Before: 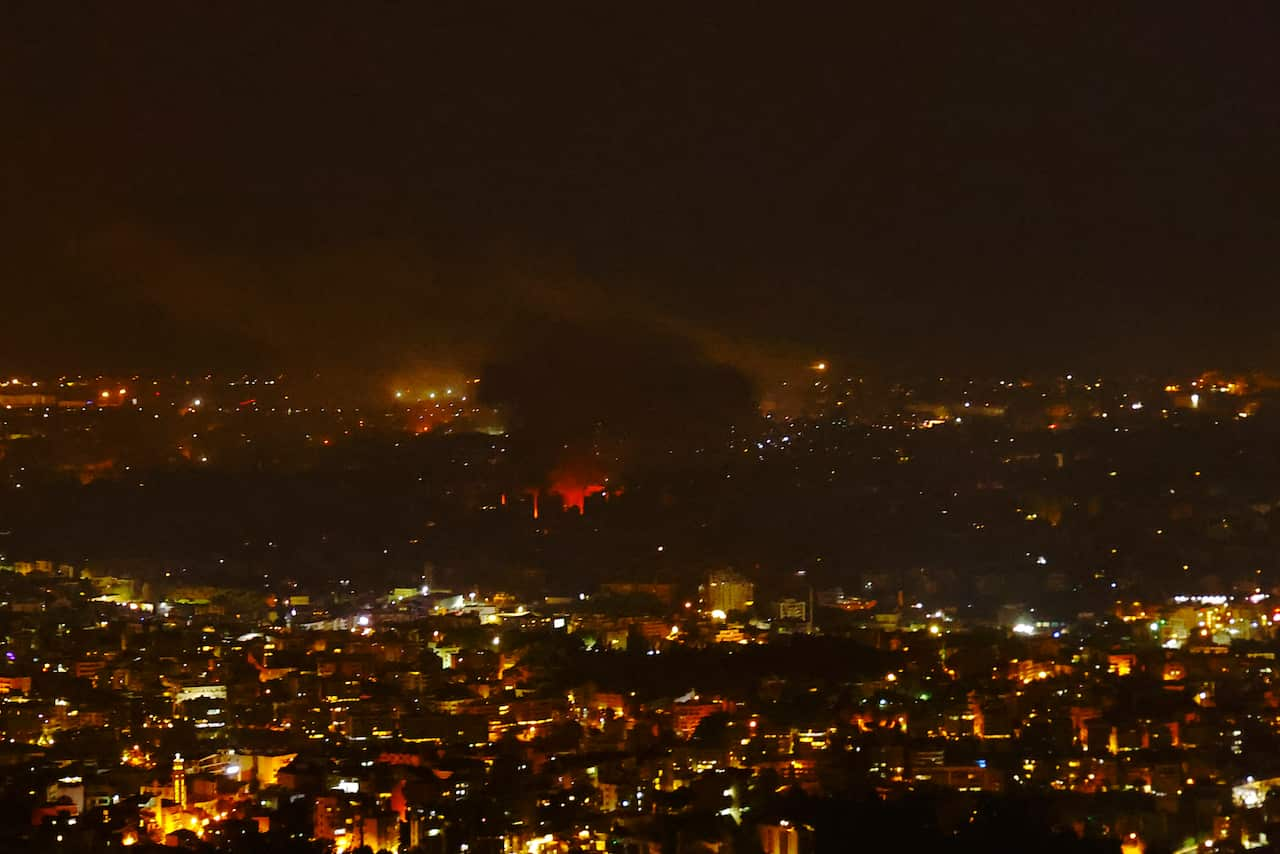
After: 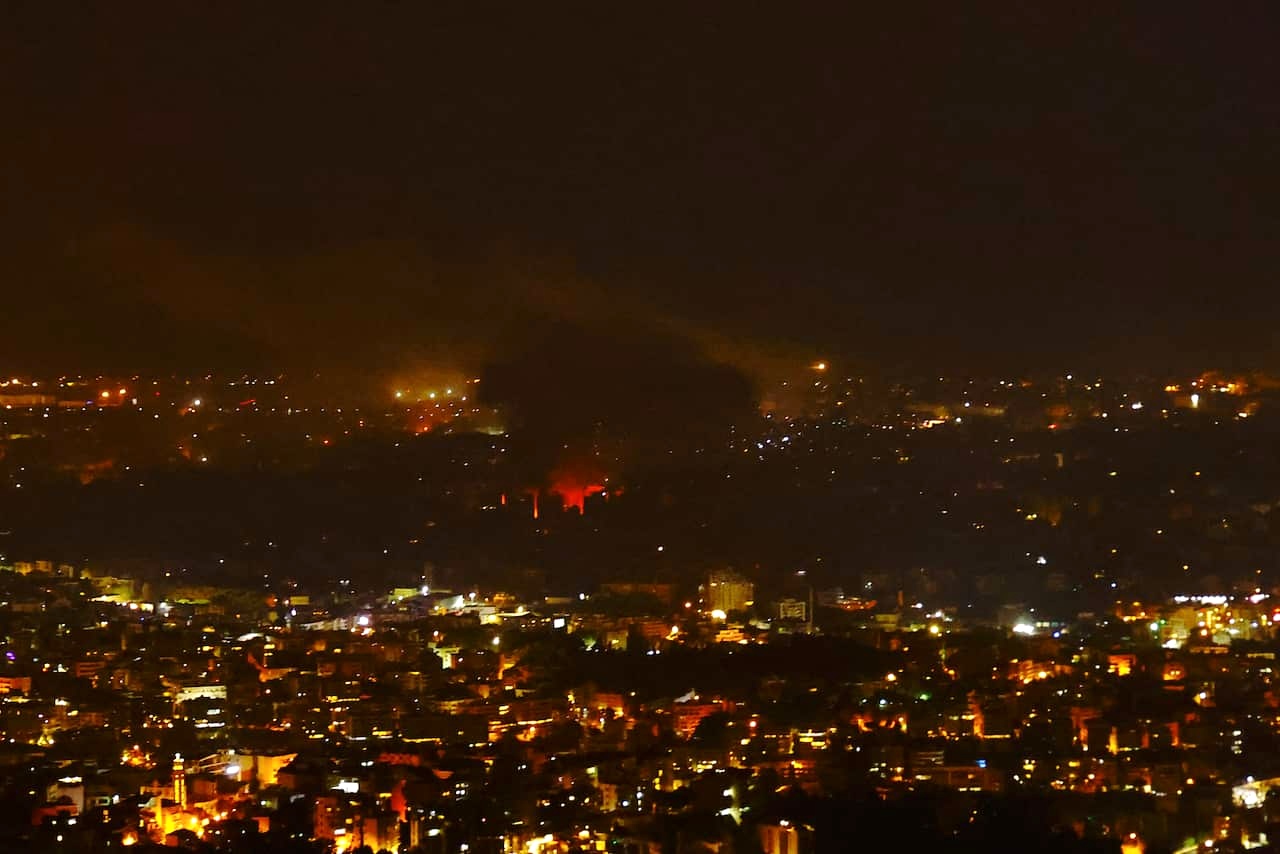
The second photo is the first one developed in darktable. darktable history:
exposure: exposure 0.249 EV, compensate highlight preservation false
contrast brightness saturation: contrast 0.073
